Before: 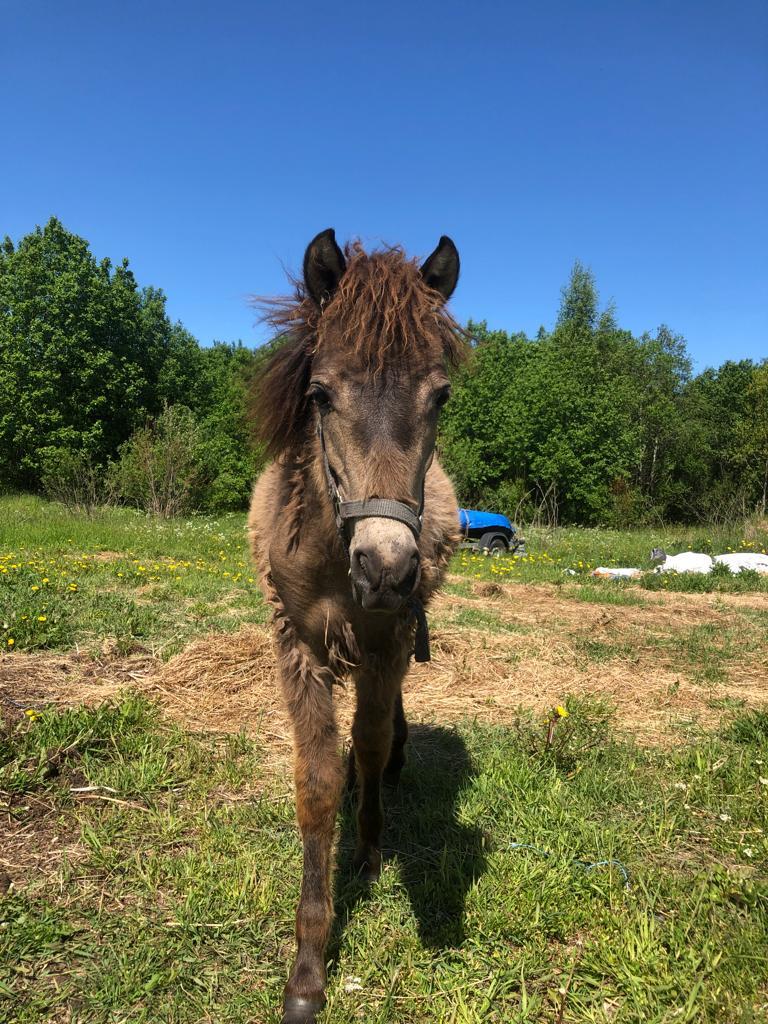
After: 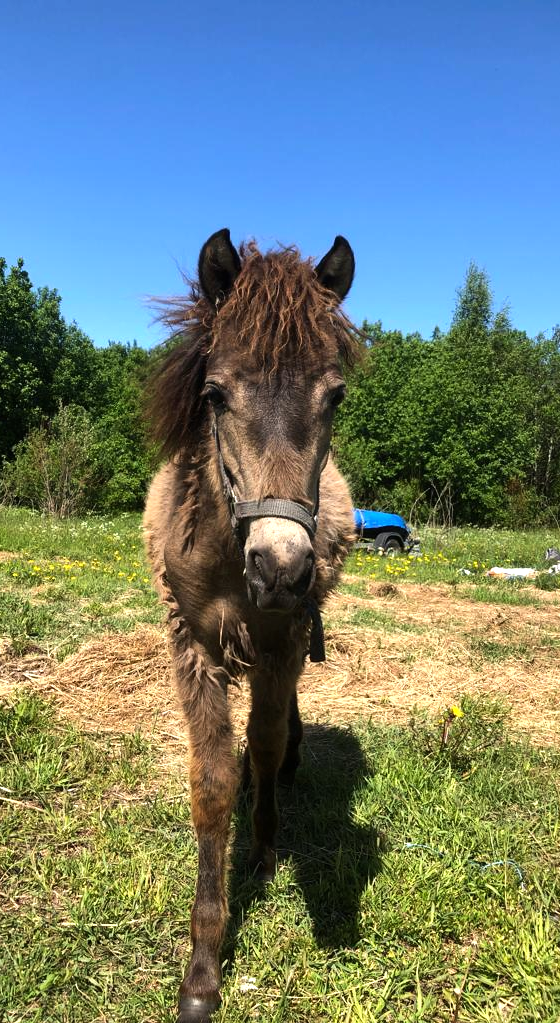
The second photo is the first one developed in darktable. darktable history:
crop: left 13.673%, right 13.293%
levels: levels [0, 0.476, 0.951]
tone equalizer: -8 EV -0.439 EV, -7 EV -0.426 EV, -6 EV -0.346 EV, -5 EV -0.22 EV, -3 EV 0.227 EV, -2 EV 0.359 EV, -1 EV 0.391 EV, +0 EV 0.408 EV, edges refinement/feathering 500, mask exposure compensation -1.57 EV, preserve details no
